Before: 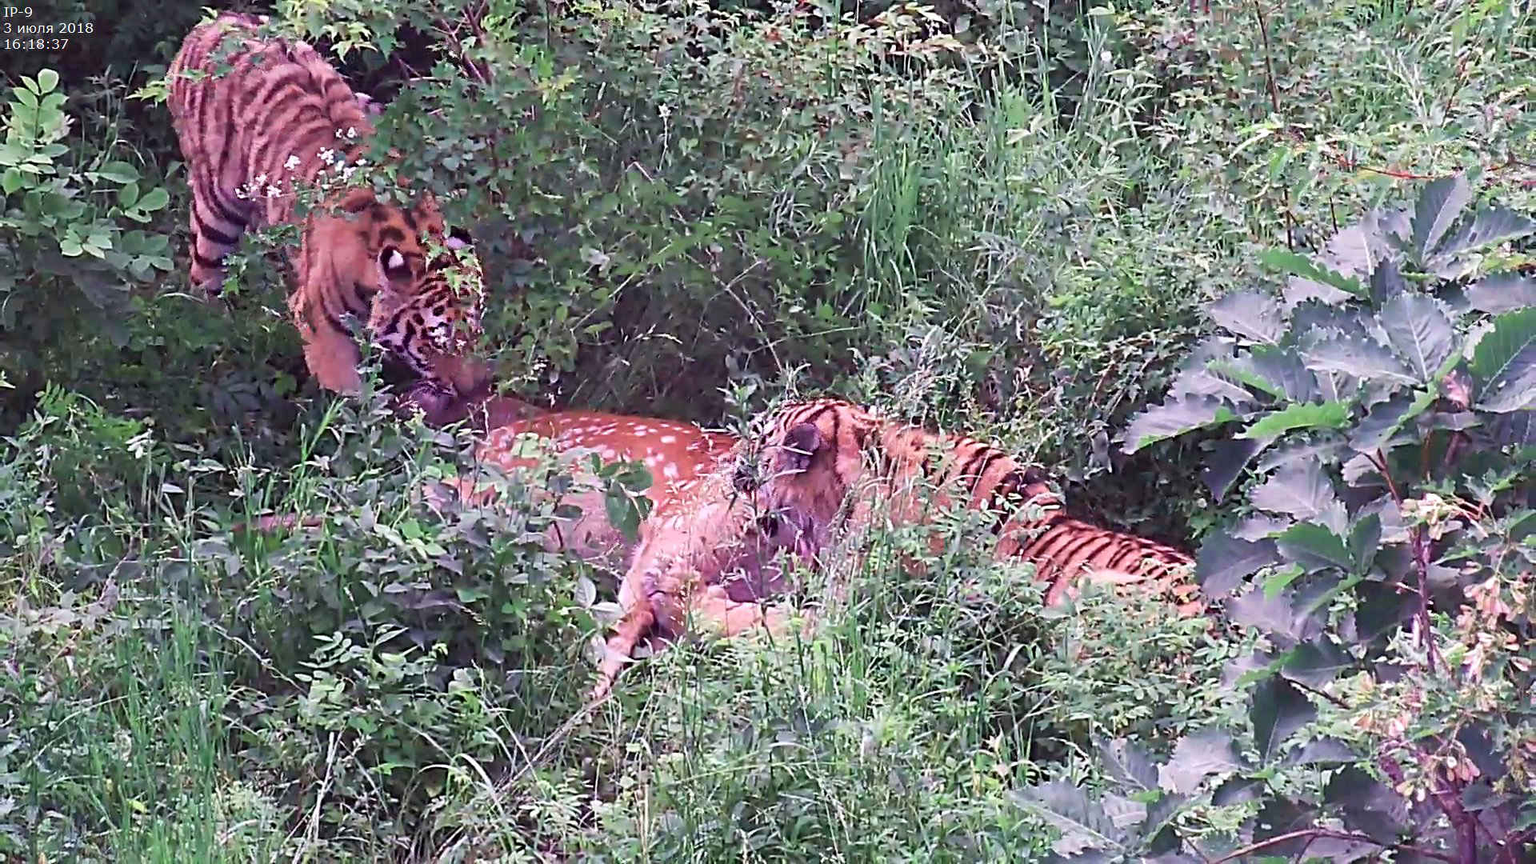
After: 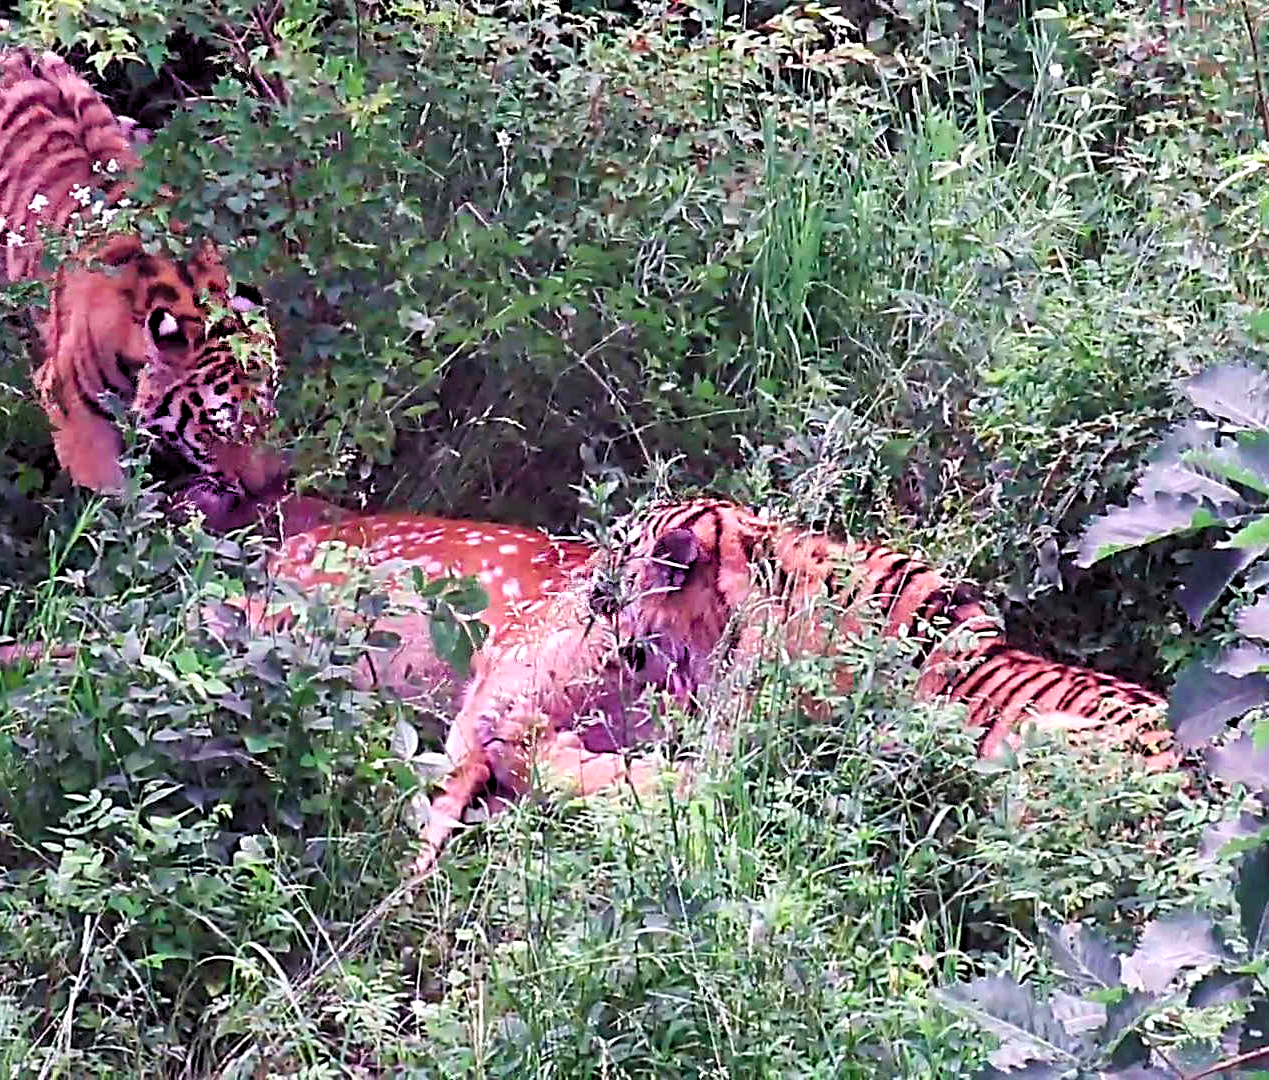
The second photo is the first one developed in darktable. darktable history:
levels: levels [0.062, 0.494, 0.925]
crop: left 17.035%, right 16.843%
color balance rgb: global offset › luminance -0.381%, perceptual saturation grading › global saturation 20%, perceptual saturation grading › highlights -25.443%, perceptual saturation grading › shadows 25.636%, global vibrance 24.673%
